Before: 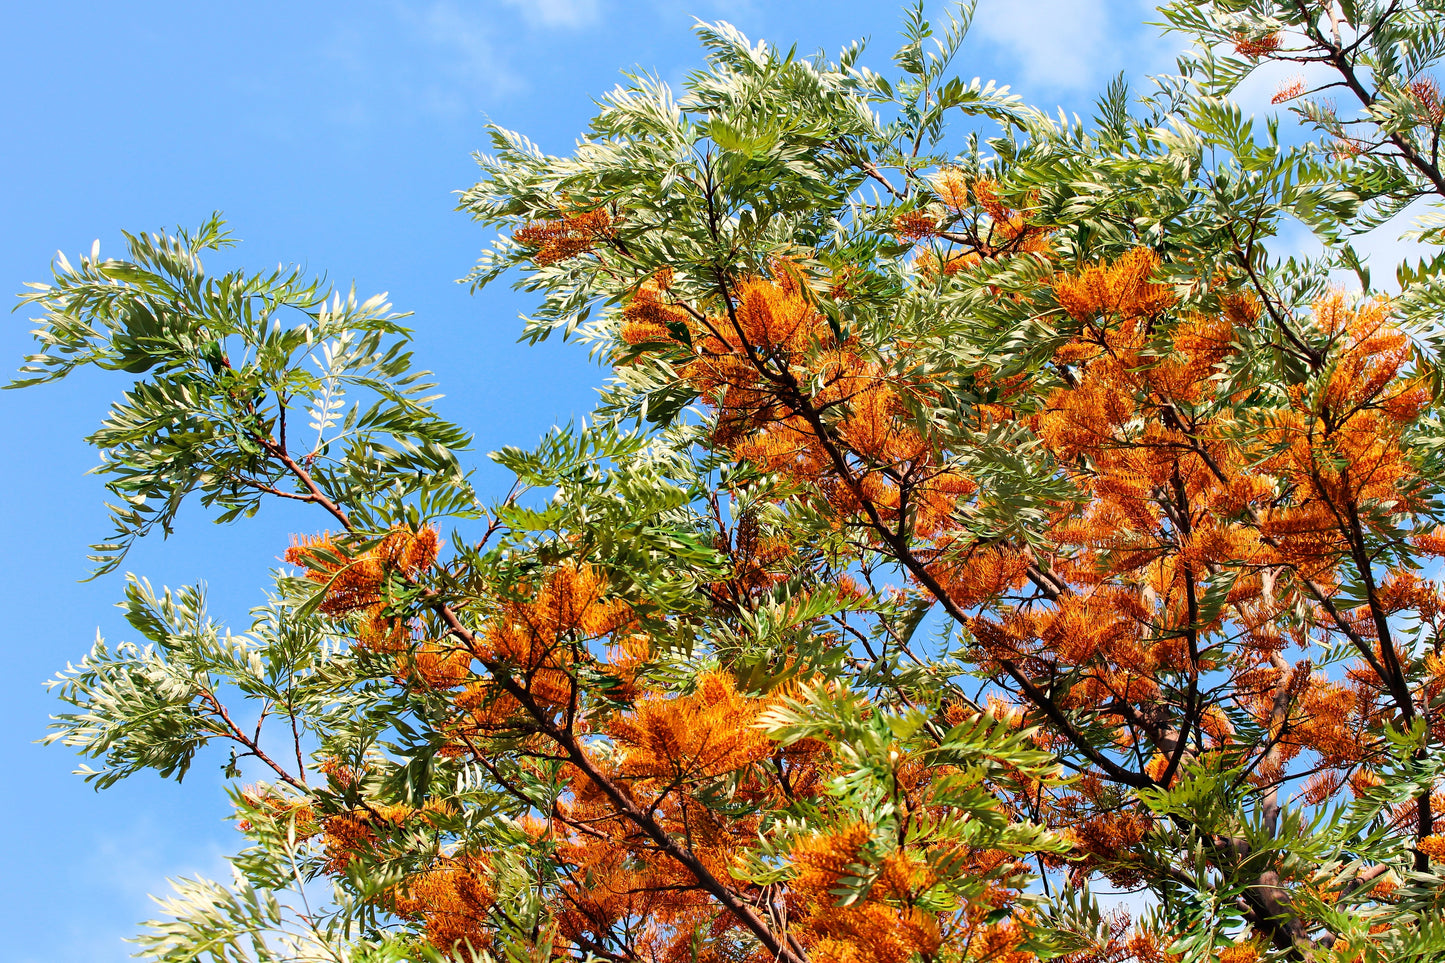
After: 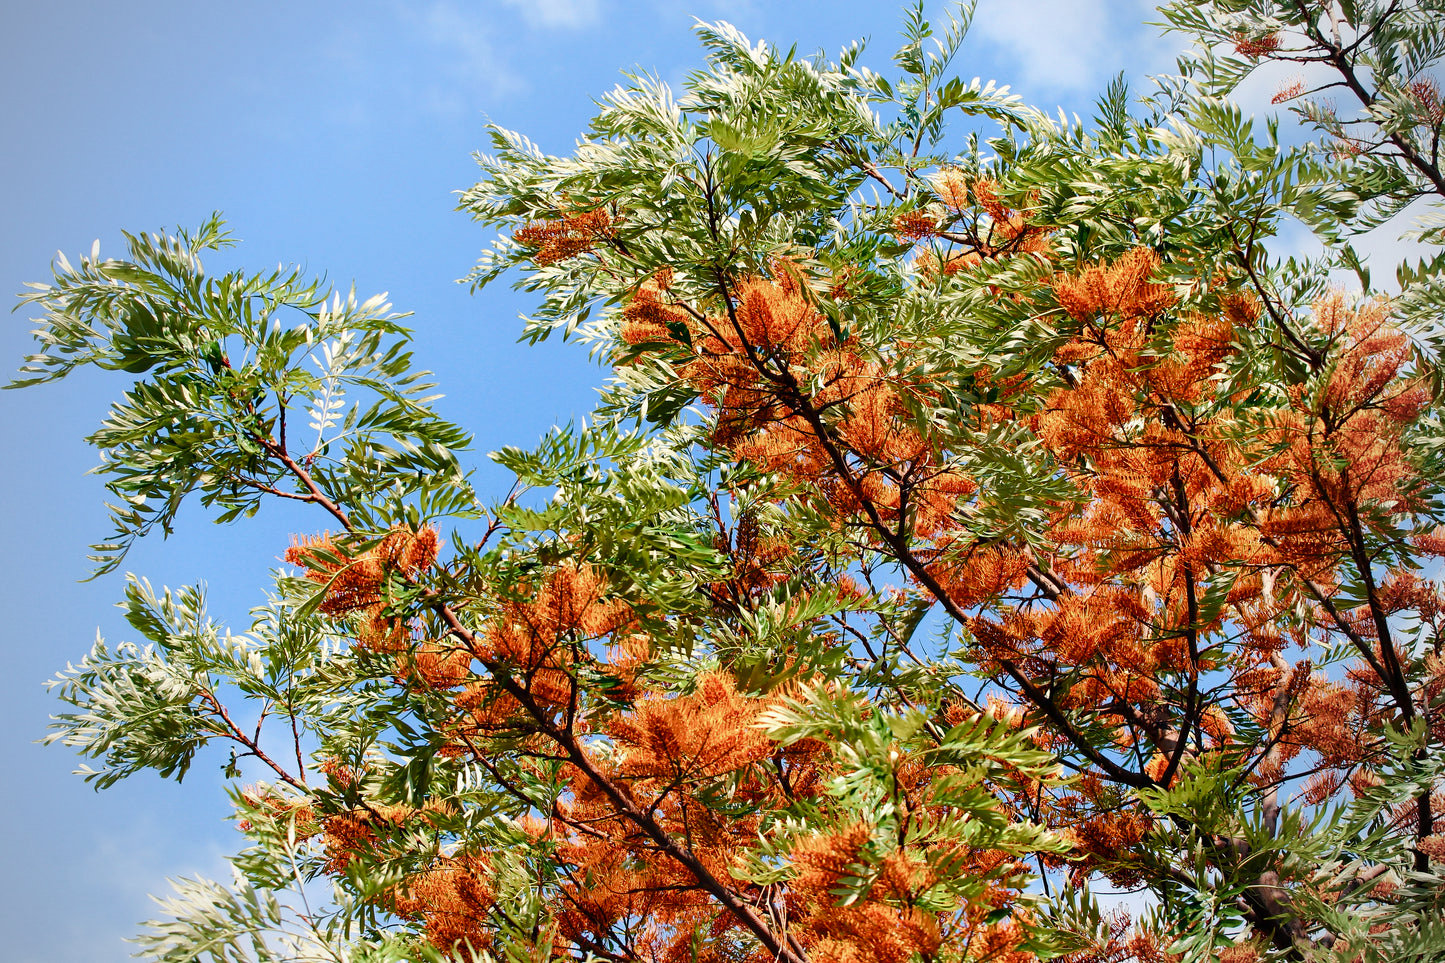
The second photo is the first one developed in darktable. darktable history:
vignetting: fall-off start 74.12%, fall-off radius 65.55%
color balance rgb: highlights gain › chroma 0.134%, highlights gain › hue 331.03°, perceptual saturation grading › global saturation 20%, perceptual saturation grading › highlights -49.129%, perceptual saturation grading › shadows 24.938%, global vibrance 9.679%
